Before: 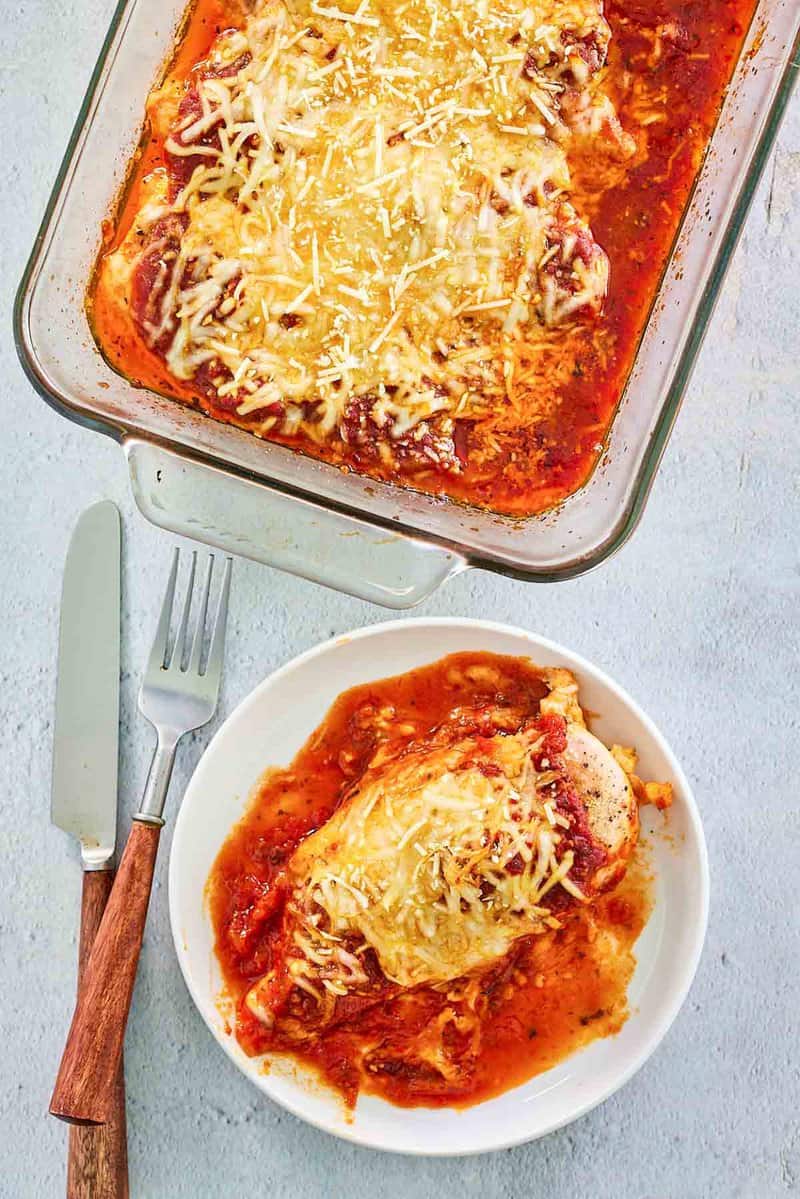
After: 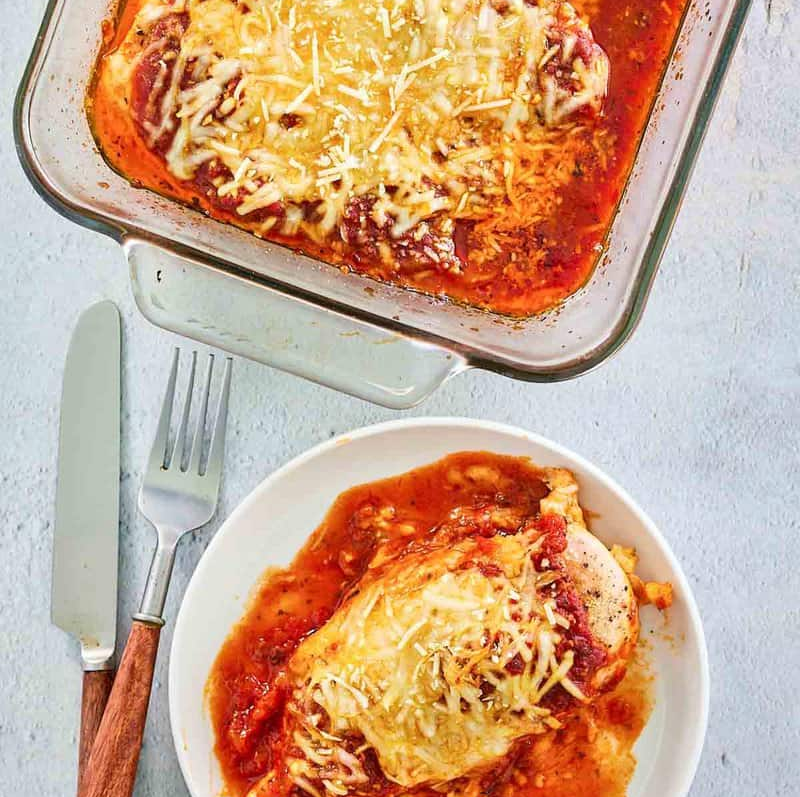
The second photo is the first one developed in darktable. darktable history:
crop: top 16.741%, bottom 16.743%
